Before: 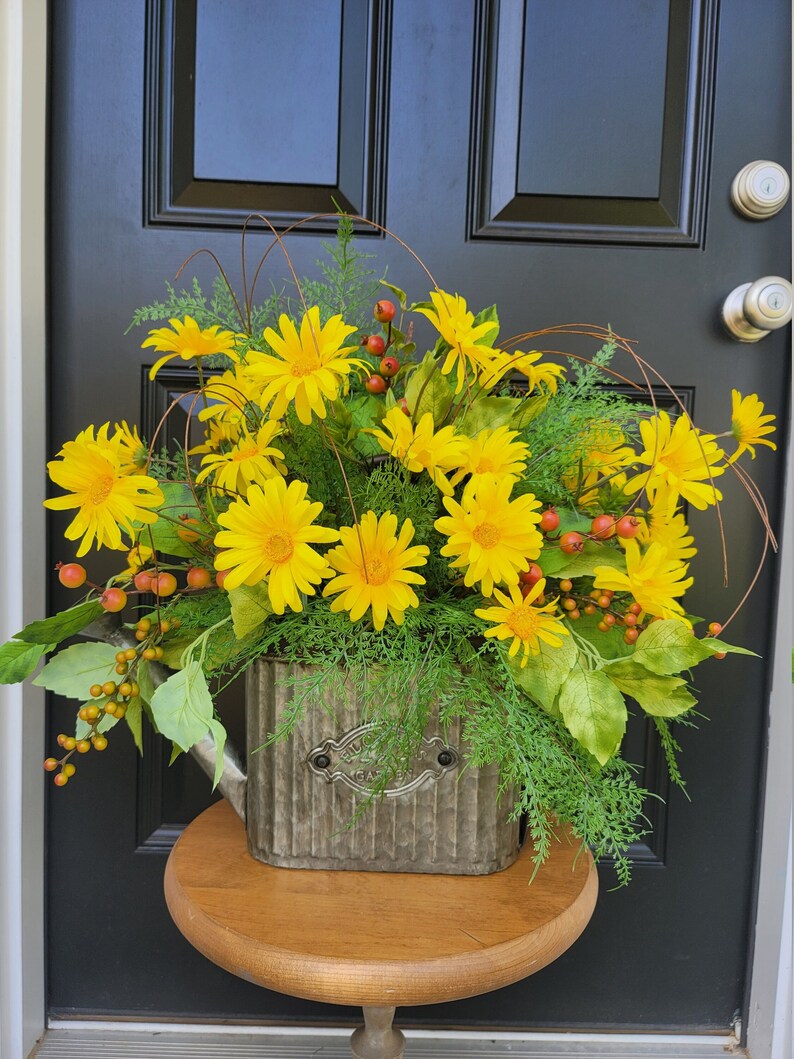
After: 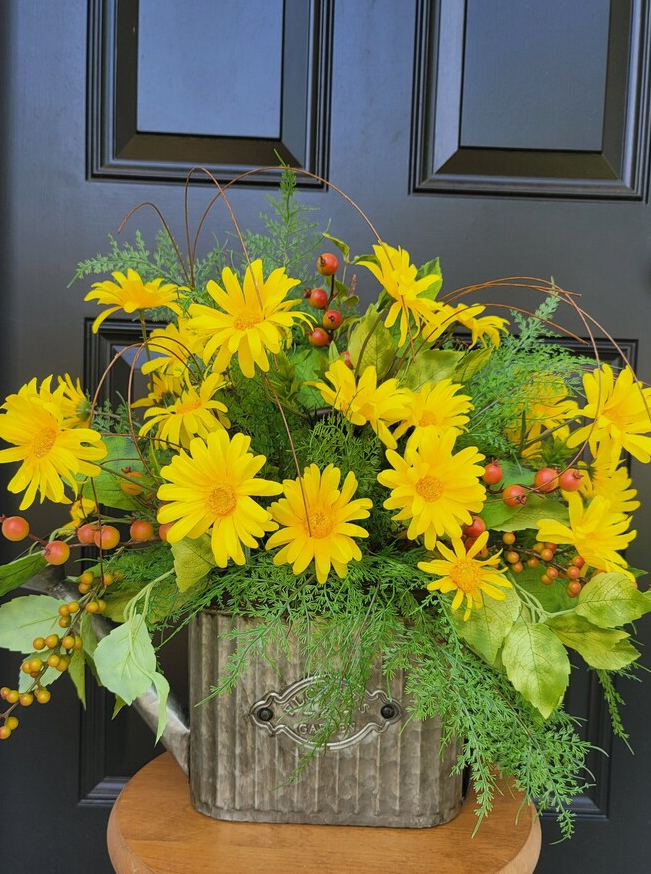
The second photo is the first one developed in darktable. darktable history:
crop and rotate: left 7.412%, top 4.442%, right 10.521%, bottom 13.01%
